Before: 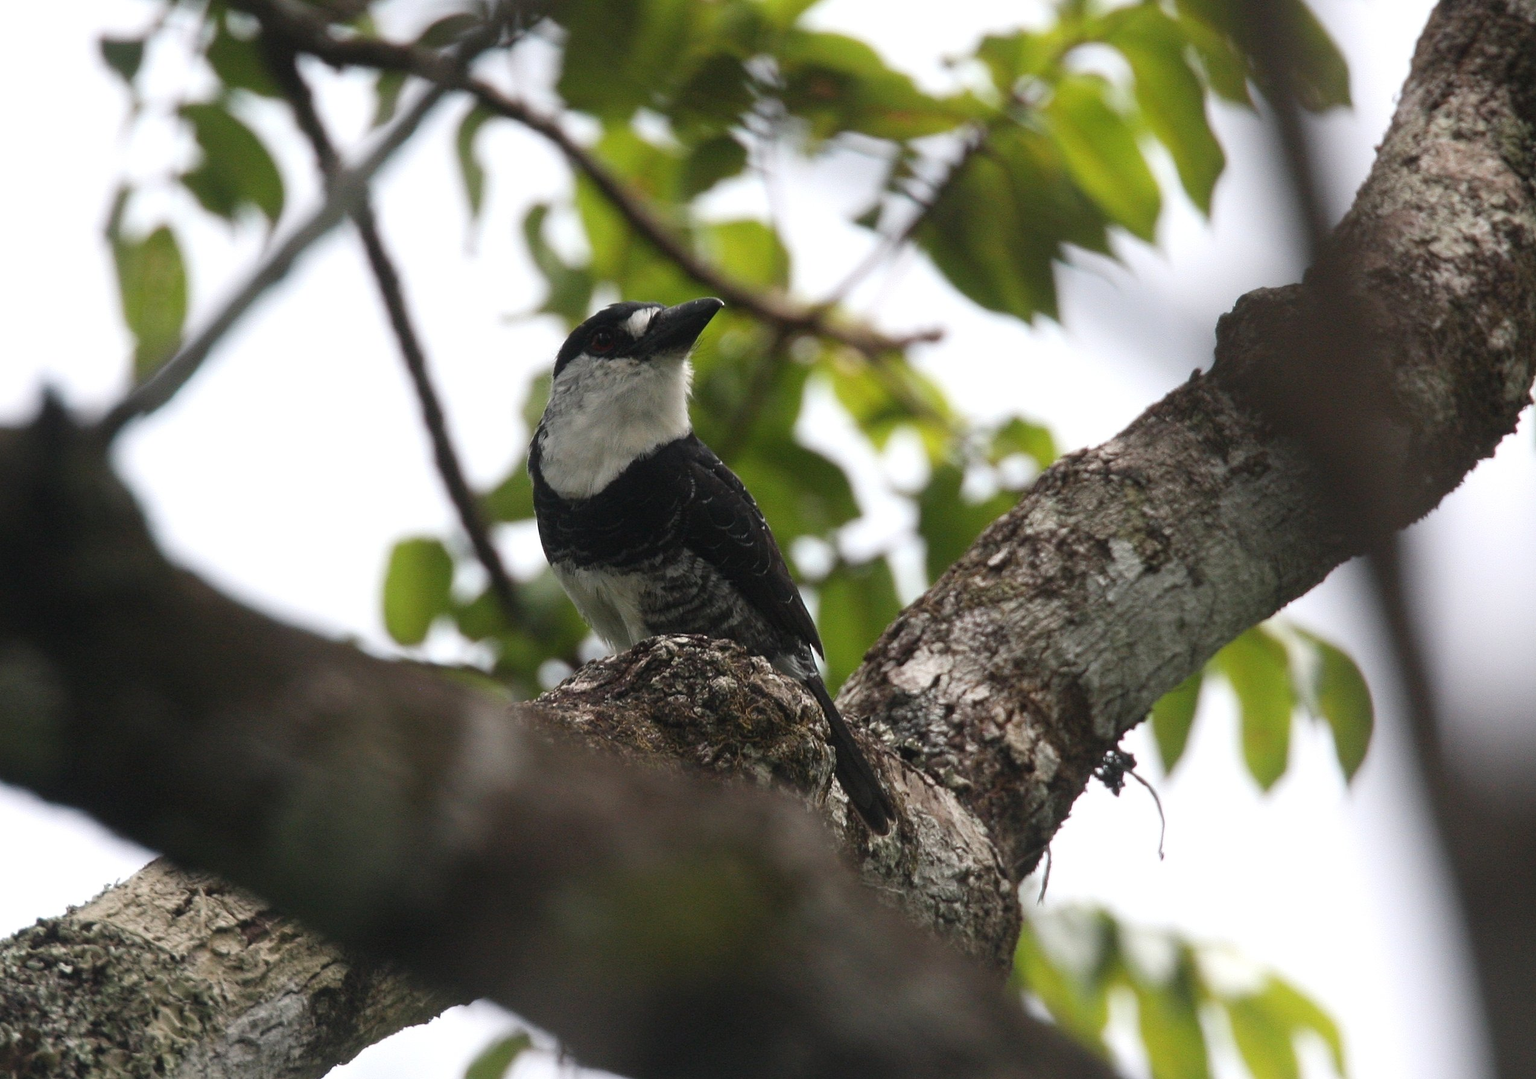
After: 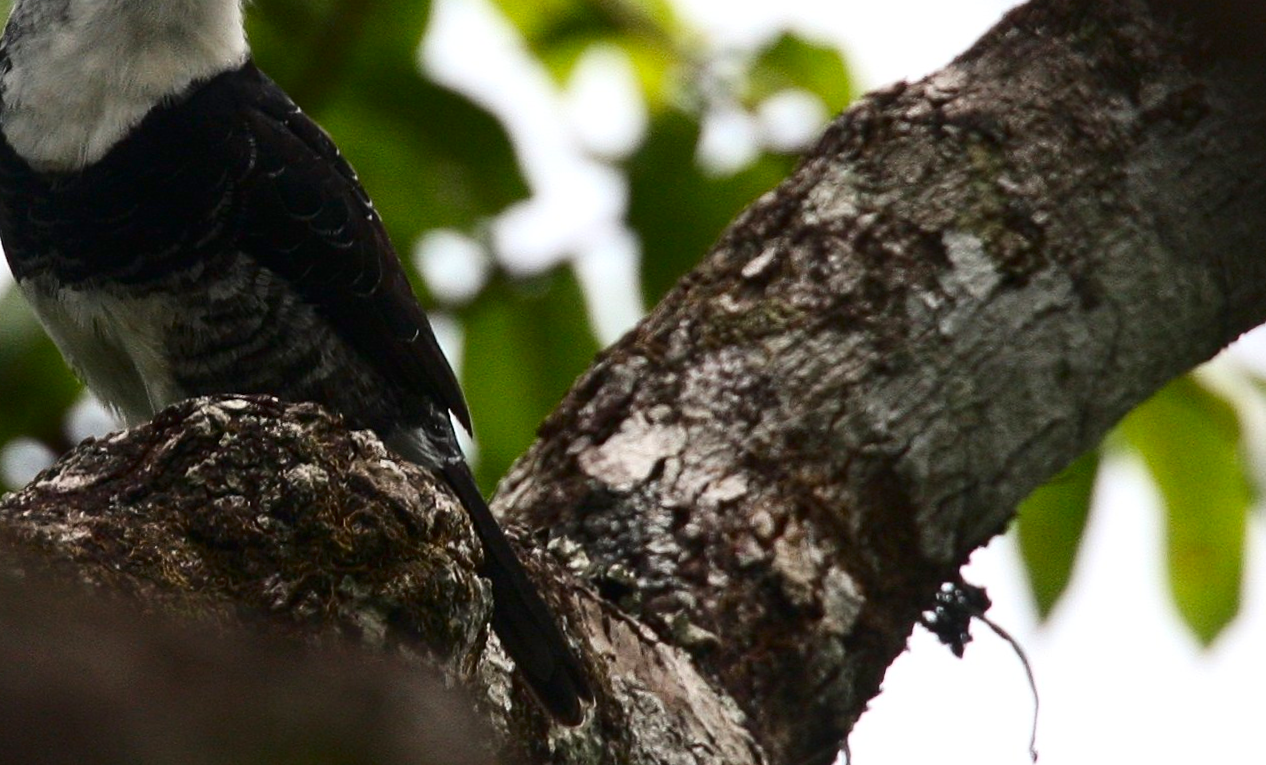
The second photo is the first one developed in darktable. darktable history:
rotate and perspective: rotation -0.45°, automatic cropping original format, crop left 0.008, crop right 0.992, crop top 0.012, crop bottom 0.988
contrast brightness saturation: contrast 0.21, brightness -0.11, saturation 0.21
crop: left 35.03%, top 36.625%, right 14.663%, bottom 20.057%
